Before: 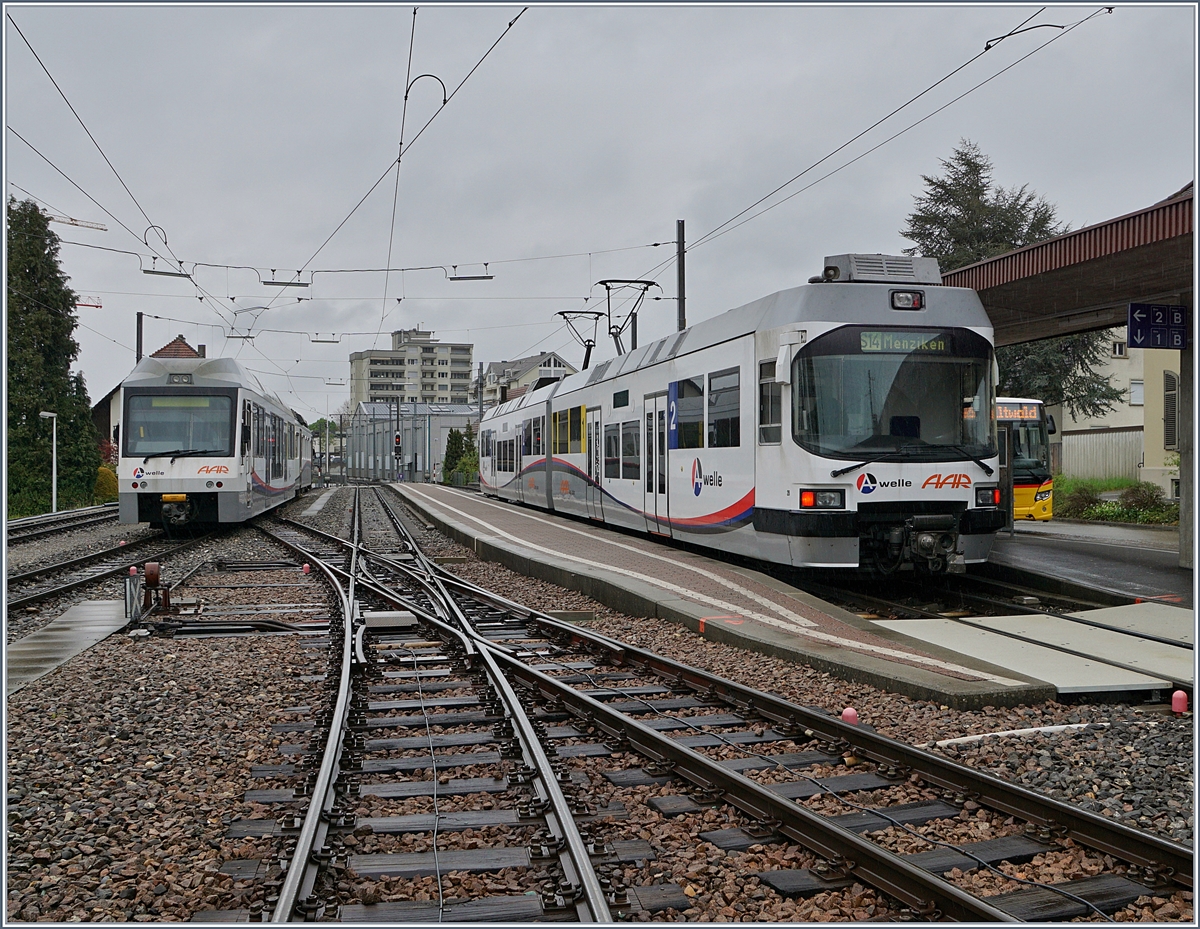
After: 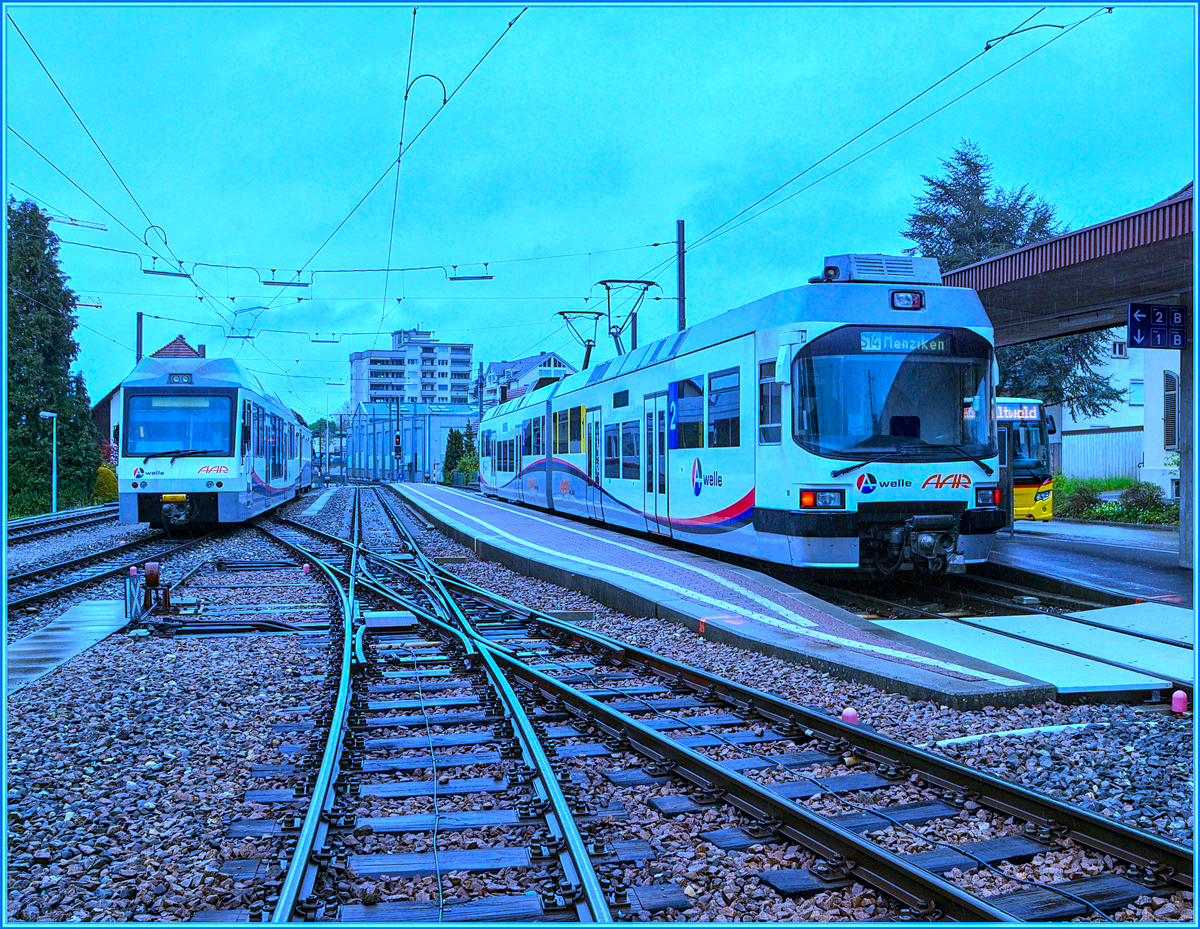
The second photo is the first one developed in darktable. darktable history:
color balance rgb: linear chroma grading › global chroma 10%, perceptual saturation grading › global saturation 40%, perceptual brilliance grading › global brilliance 30%, global vibrance 20%
white balance: red 0.766, blue 1.537
local contrast: on, module defaults
